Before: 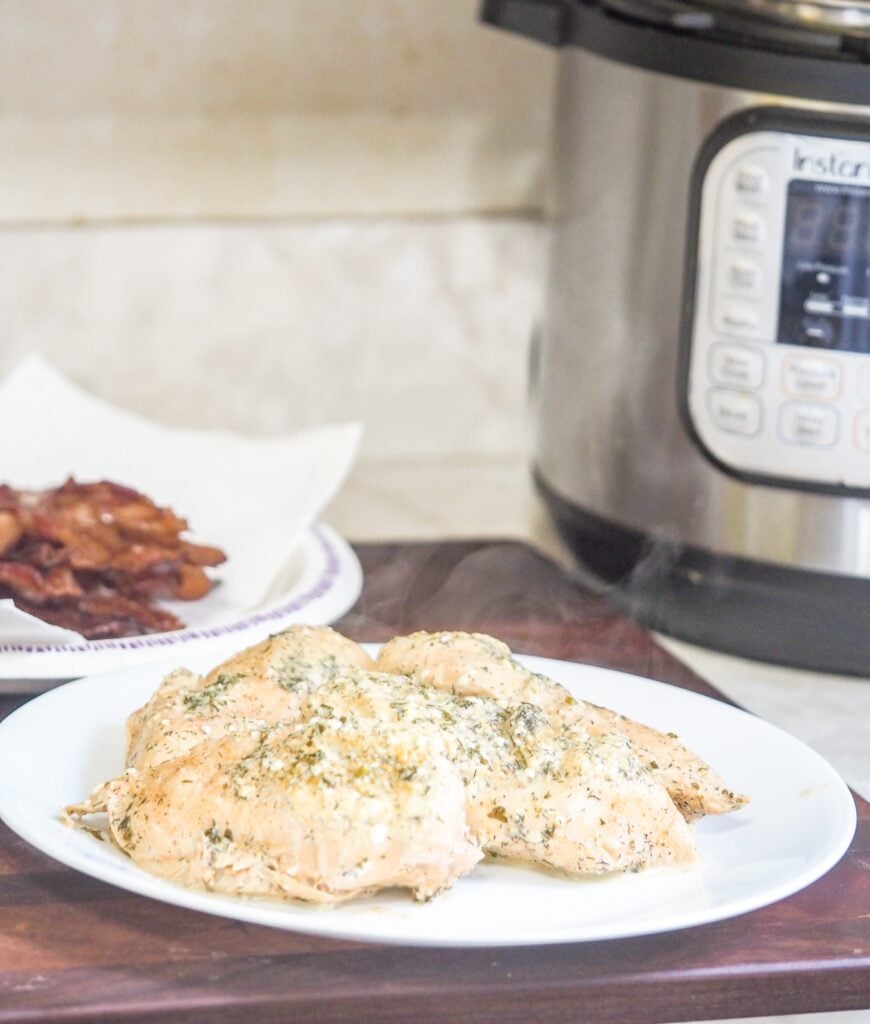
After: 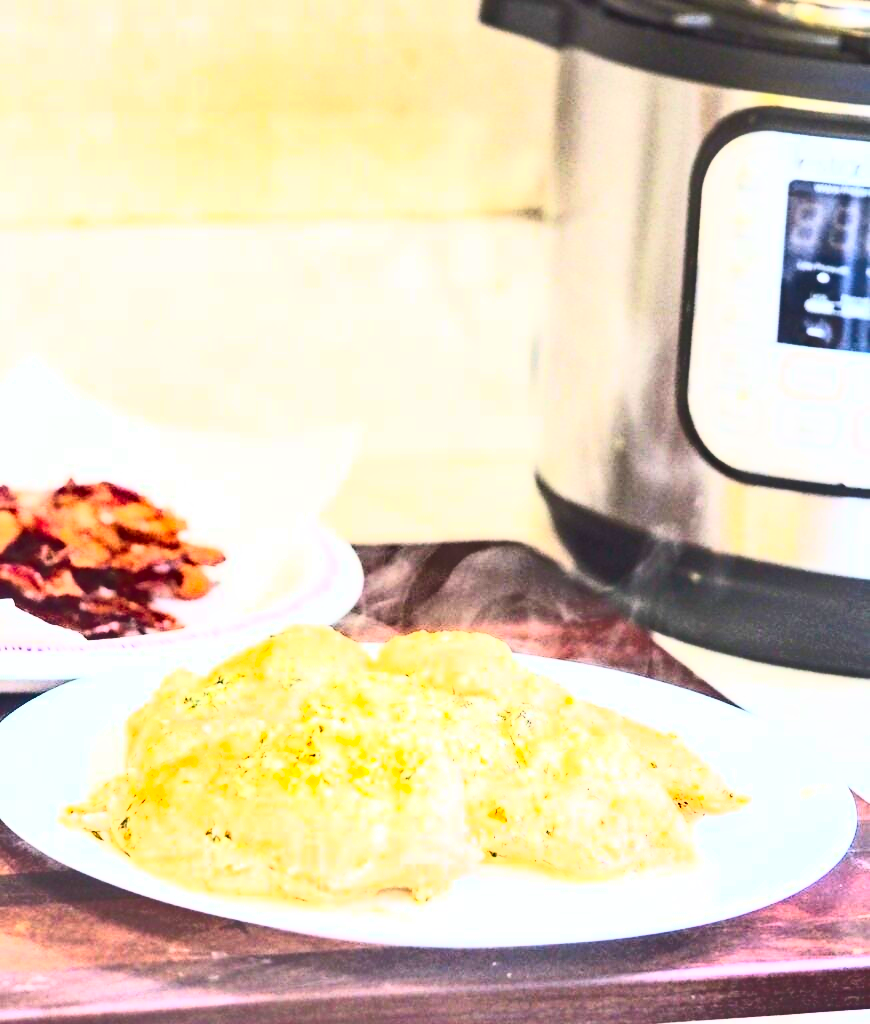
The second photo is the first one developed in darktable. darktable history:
contrast brightness saturation: contrast 1, brightness 1, saturation 1
shadows and highlights: shadows 52.42, soften with gaussian
exposure: compensate highlight preservation false
